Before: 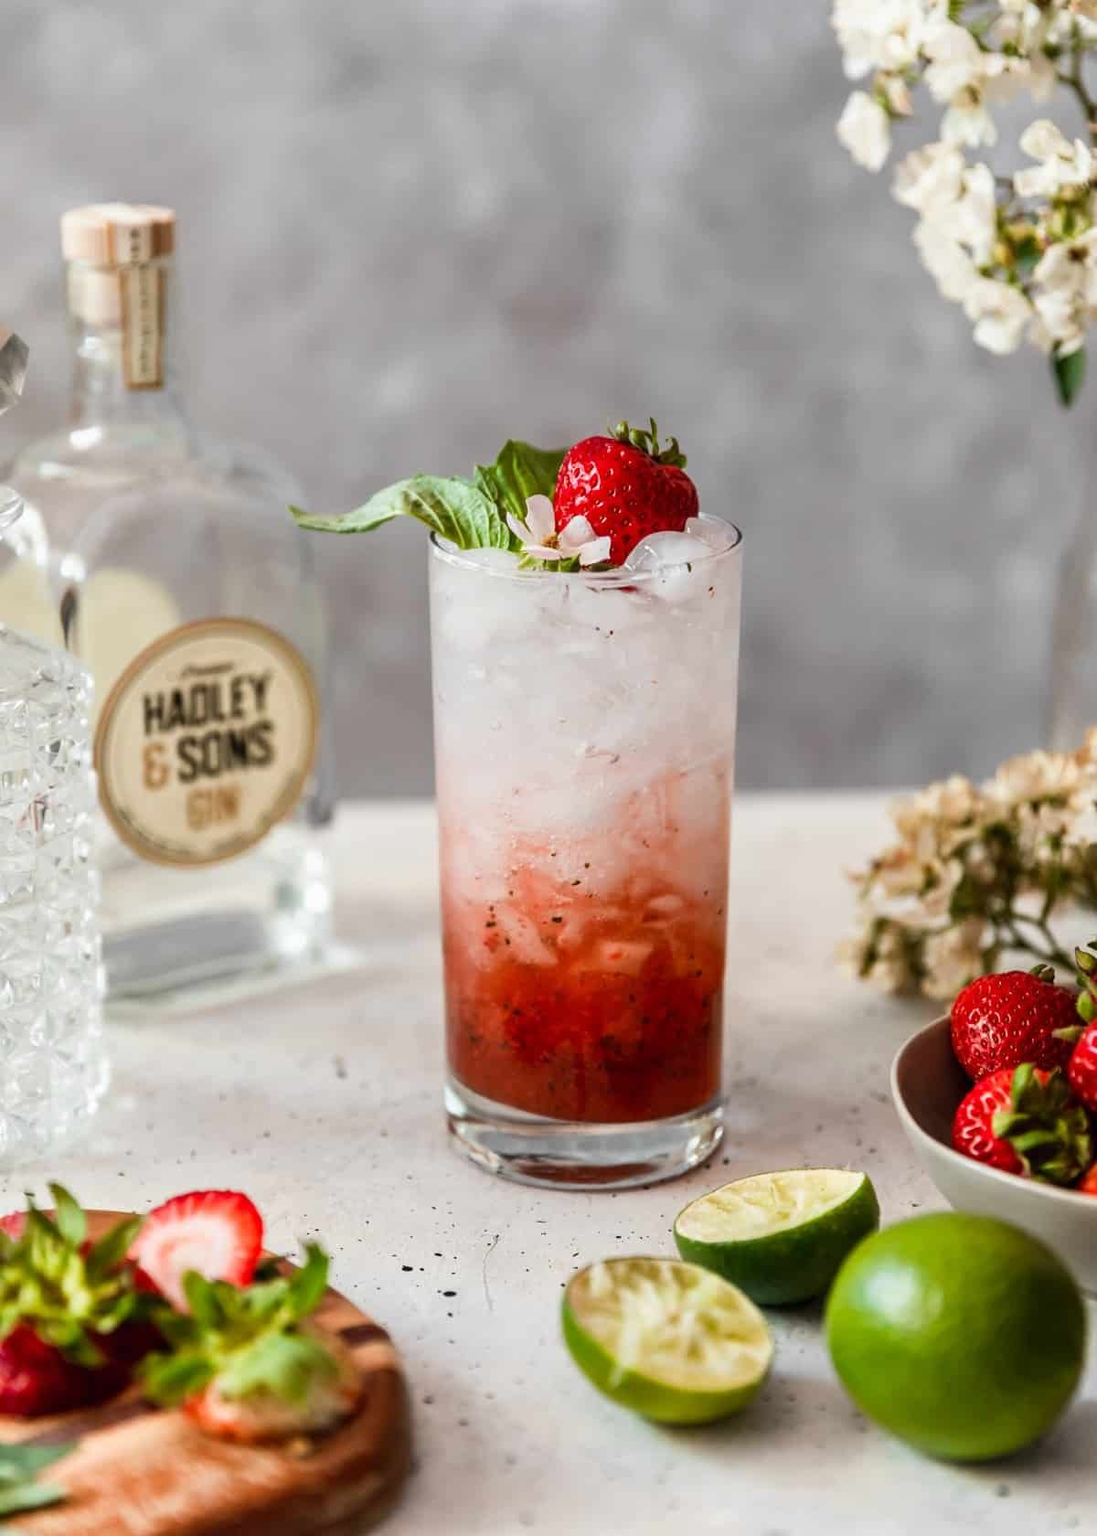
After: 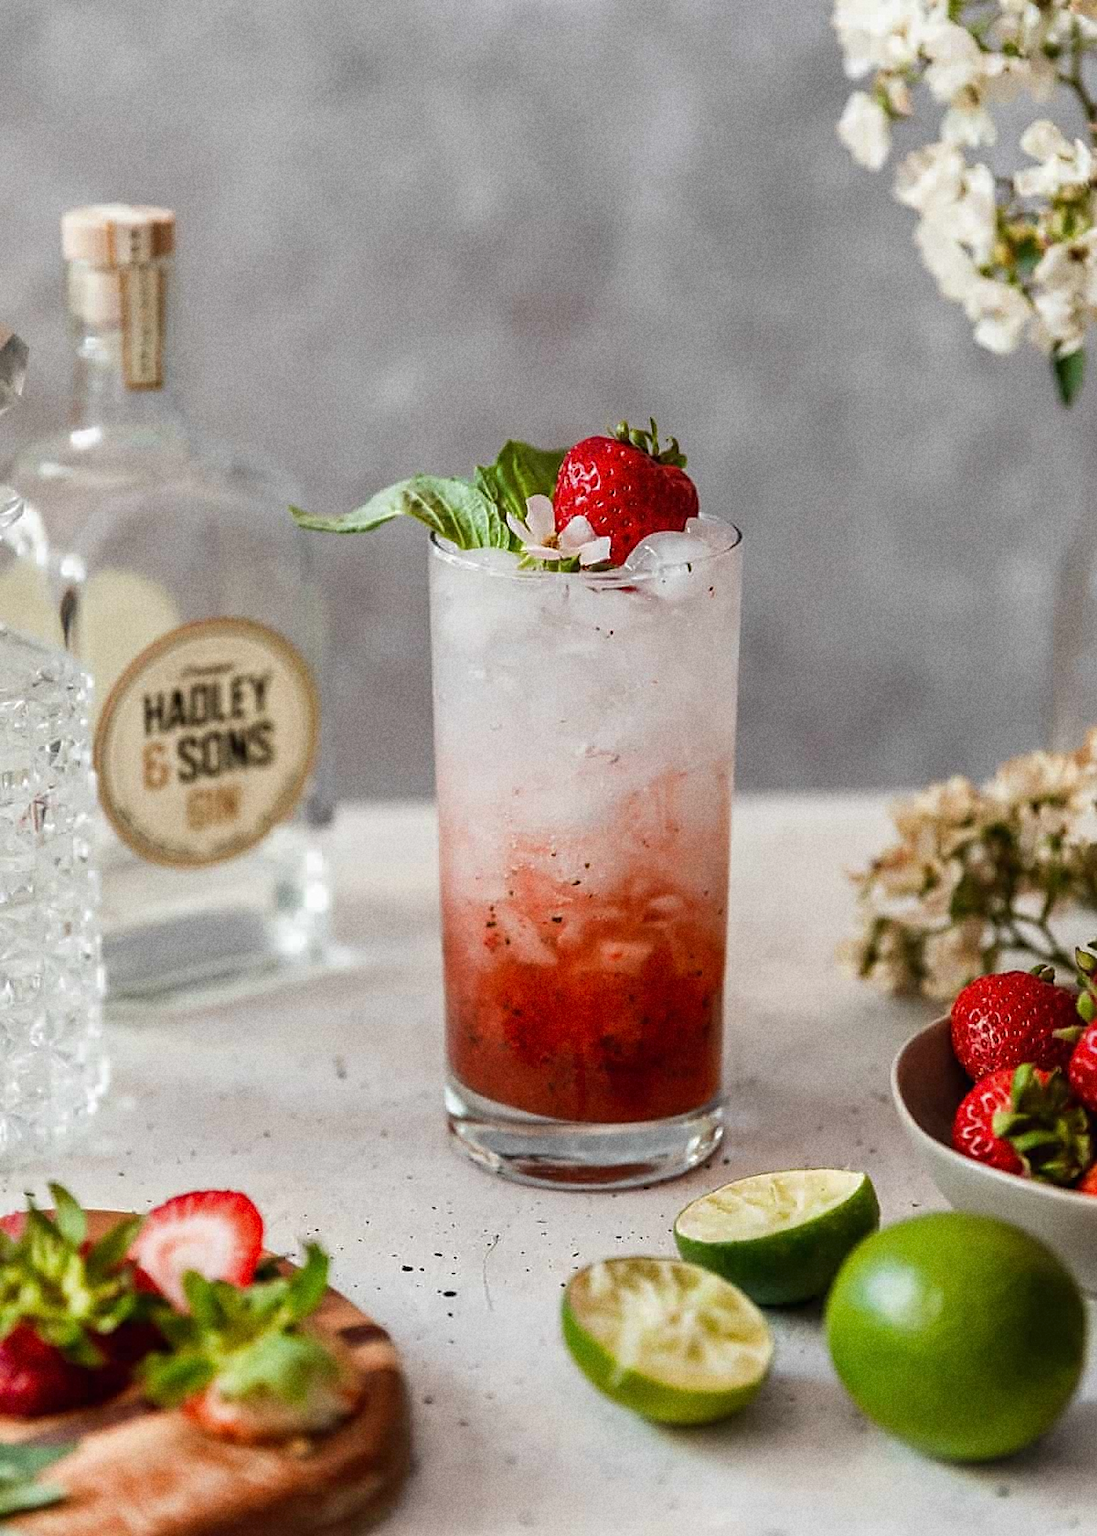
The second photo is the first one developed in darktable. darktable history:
base curve: curves: ch0 [(0, 0) (0.74, 0.67) (1, 1)]
sharpen: radius 1.864, amount 0.398, threshold 1.271
grain: coarseness 22.88 ISO
